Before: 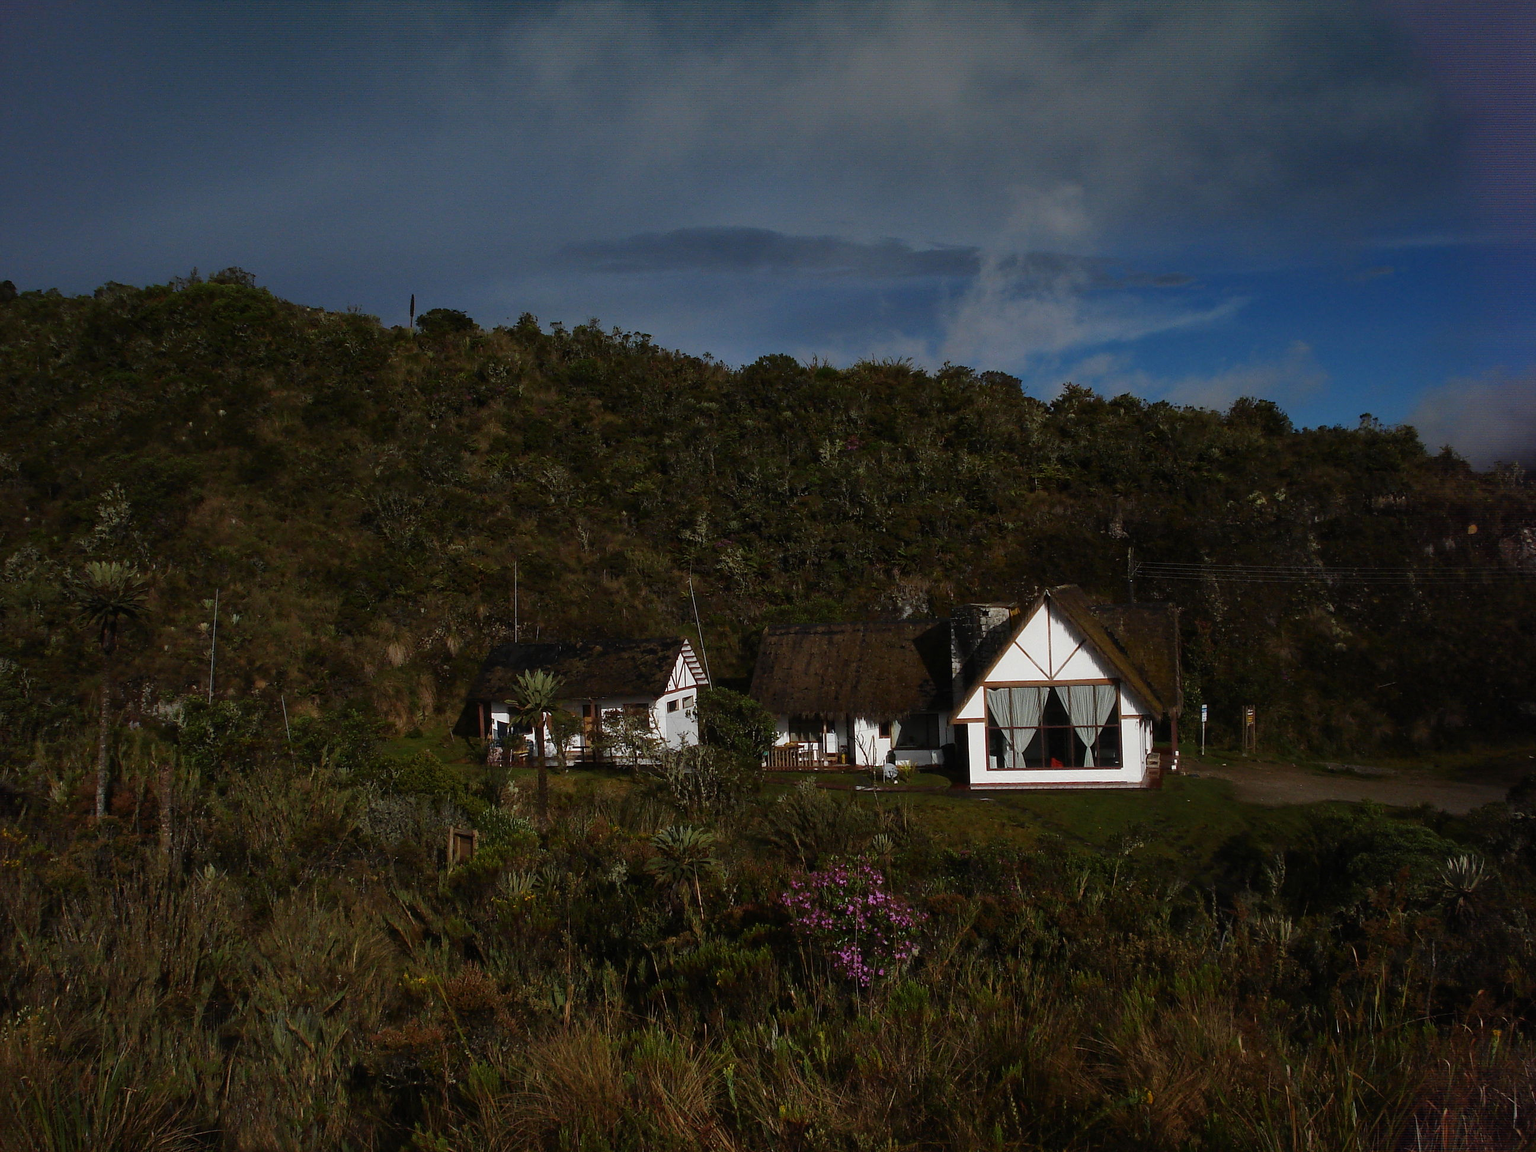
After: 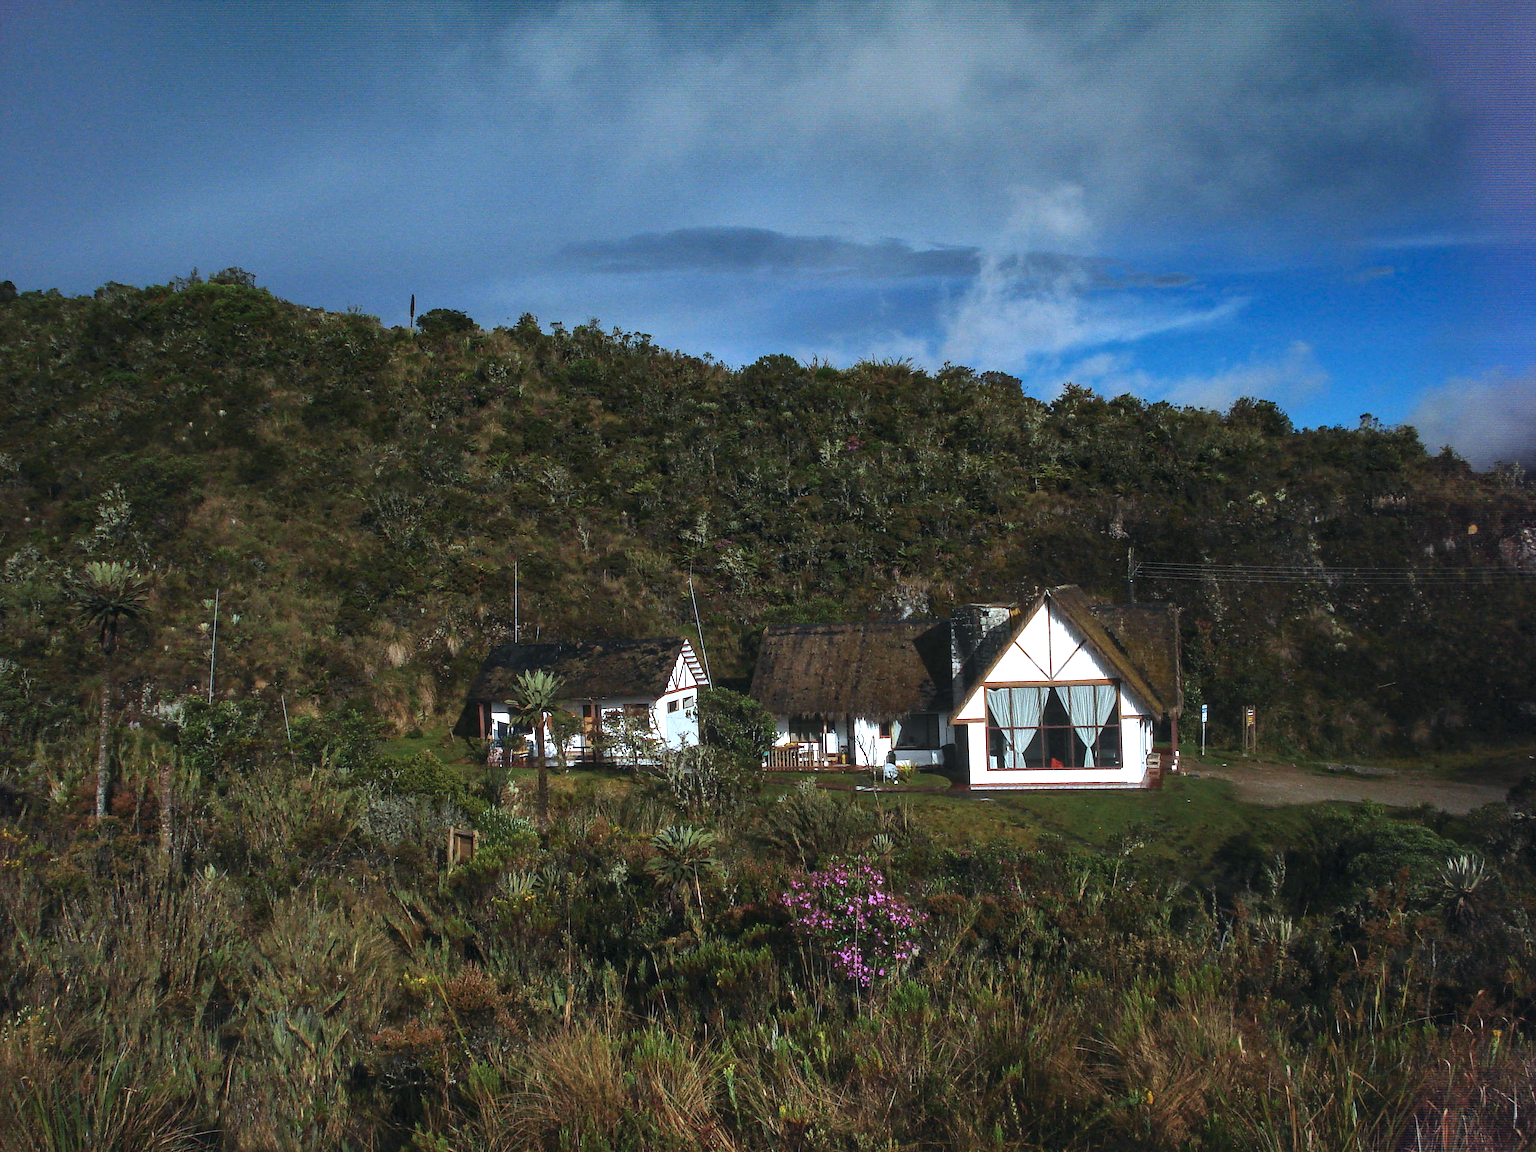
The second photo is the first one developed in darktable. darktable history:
local contrast: on, module defaults
color calibration: illuminant Planckian (black body), x 0.376, y 0.374, temperature 4106.5 K, saturation algorithm version 1 (2020)
exposure: black level correction -0.002, exposure 1.327 EV, compensate highlight preservation false
